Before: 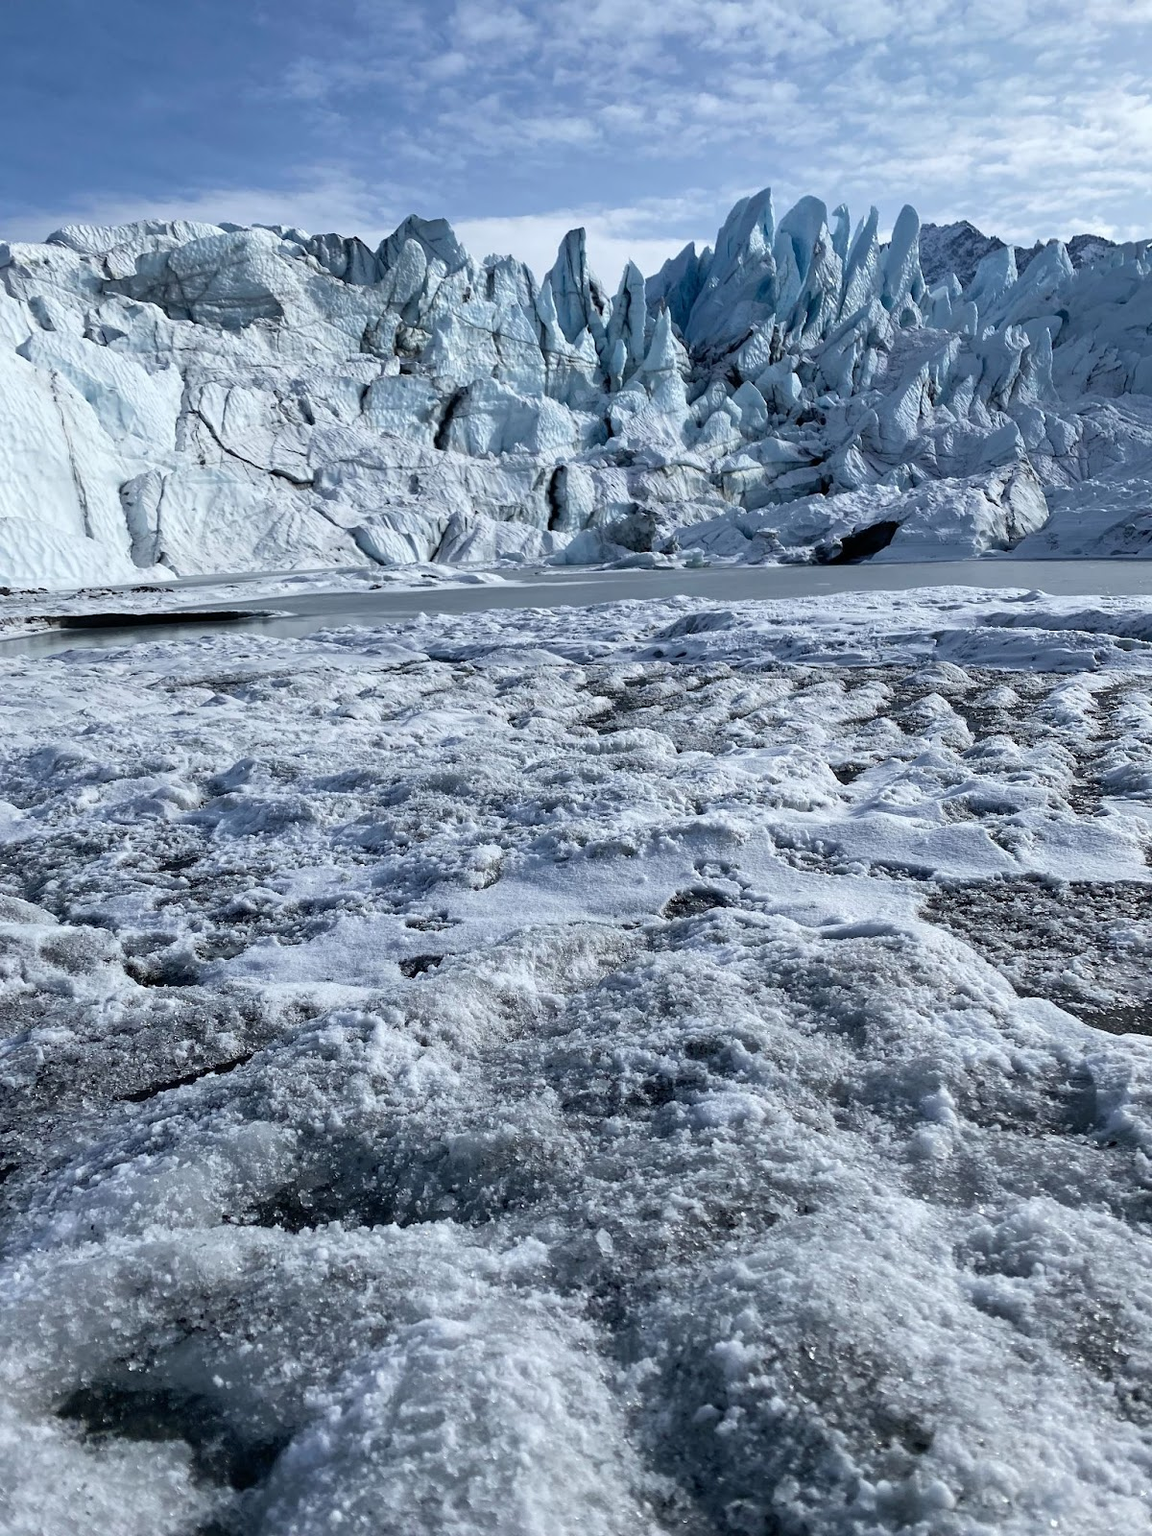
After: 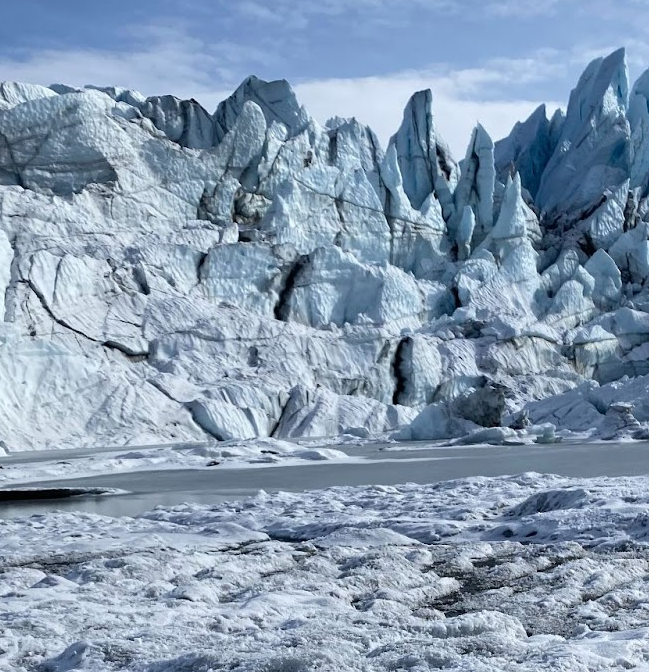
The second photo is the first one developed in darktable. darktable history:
crop: left 14.863%, top 9.297%, right 30.814%, bottom 48.458%
